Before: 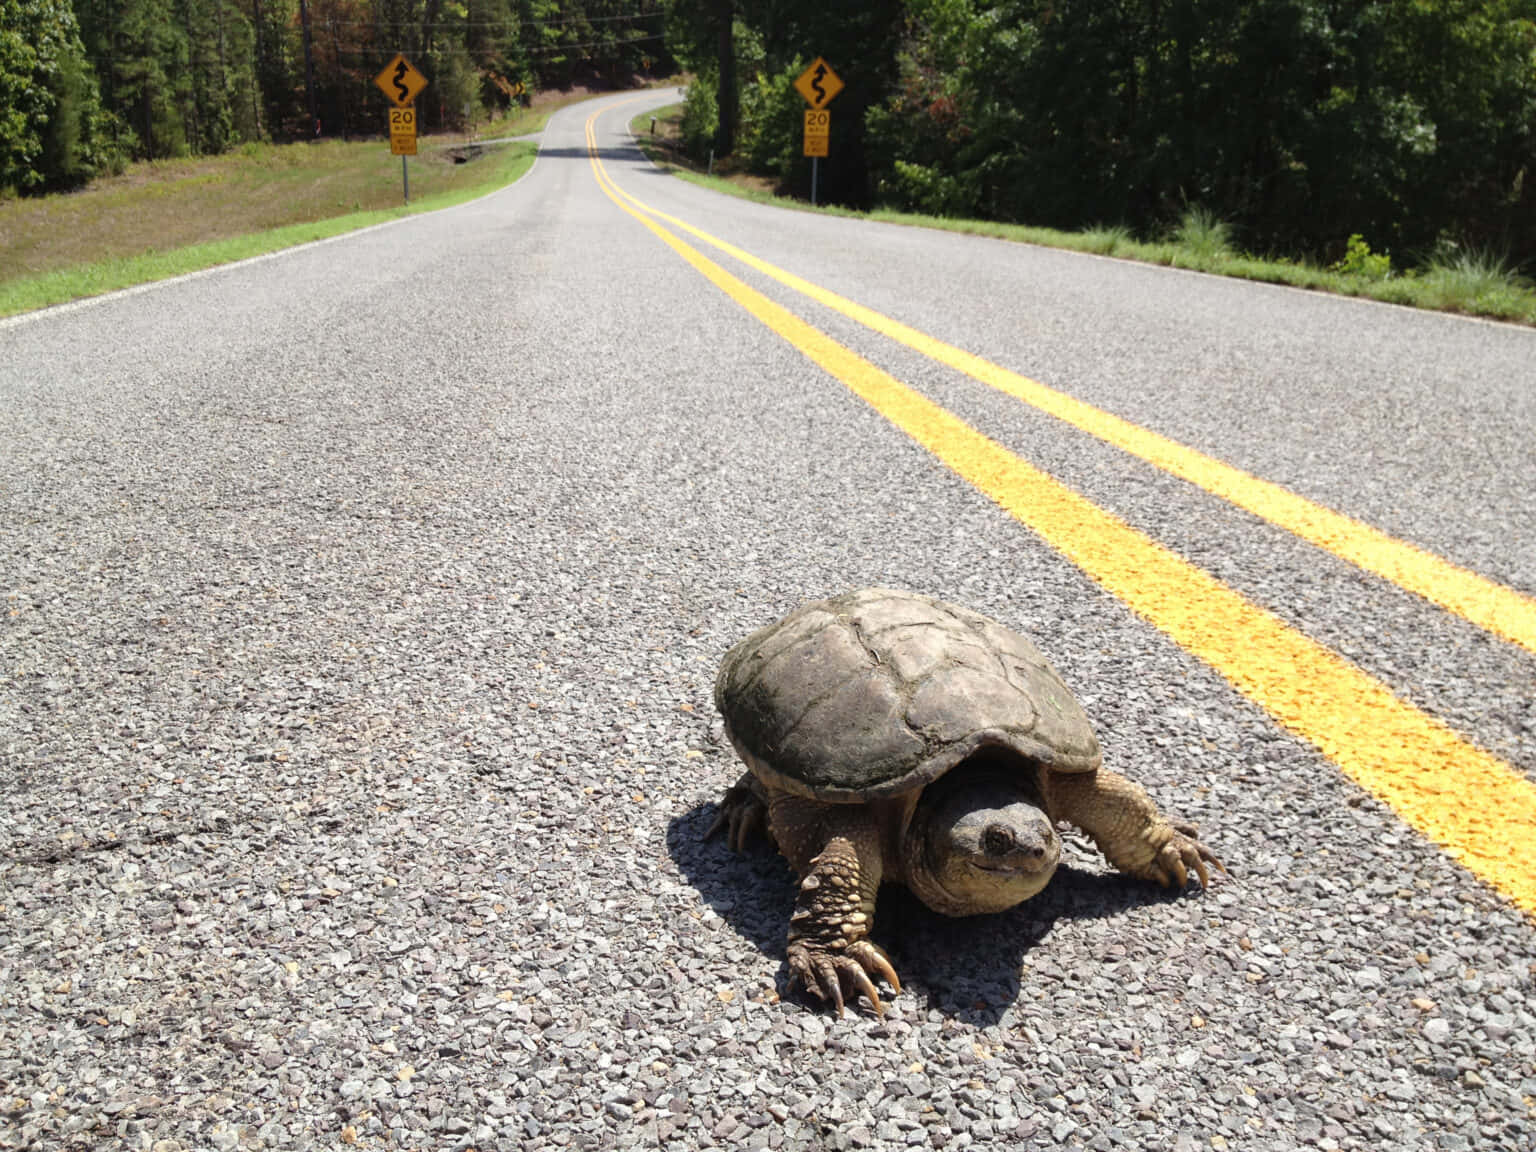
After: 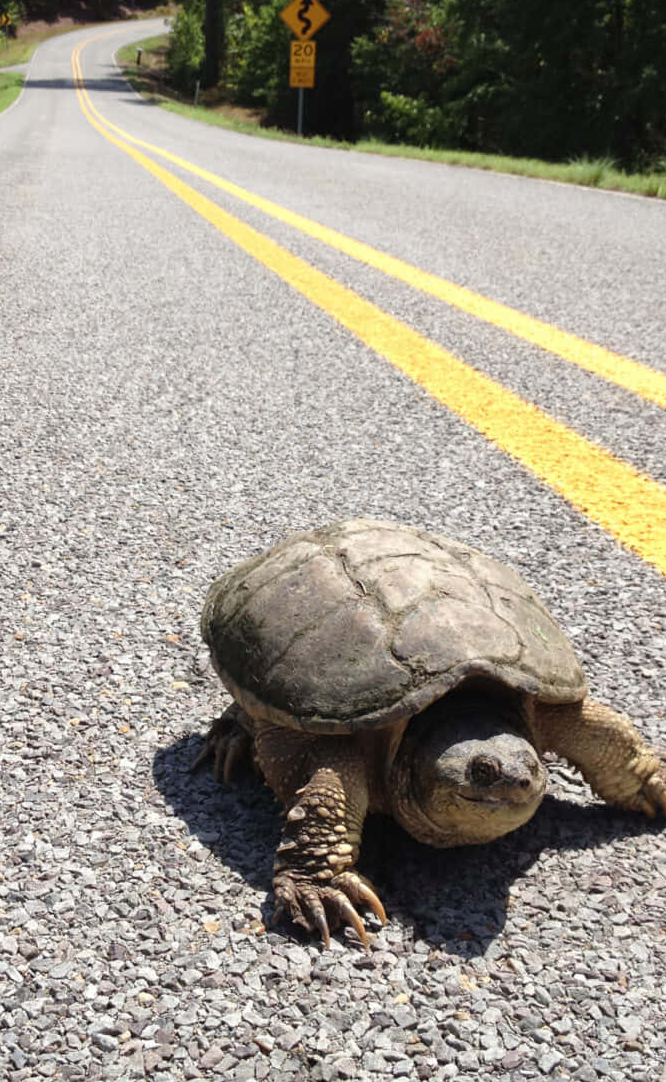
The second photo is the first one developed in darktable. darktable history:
crop: left 33.472%, top 5.995%, right 23.156%
